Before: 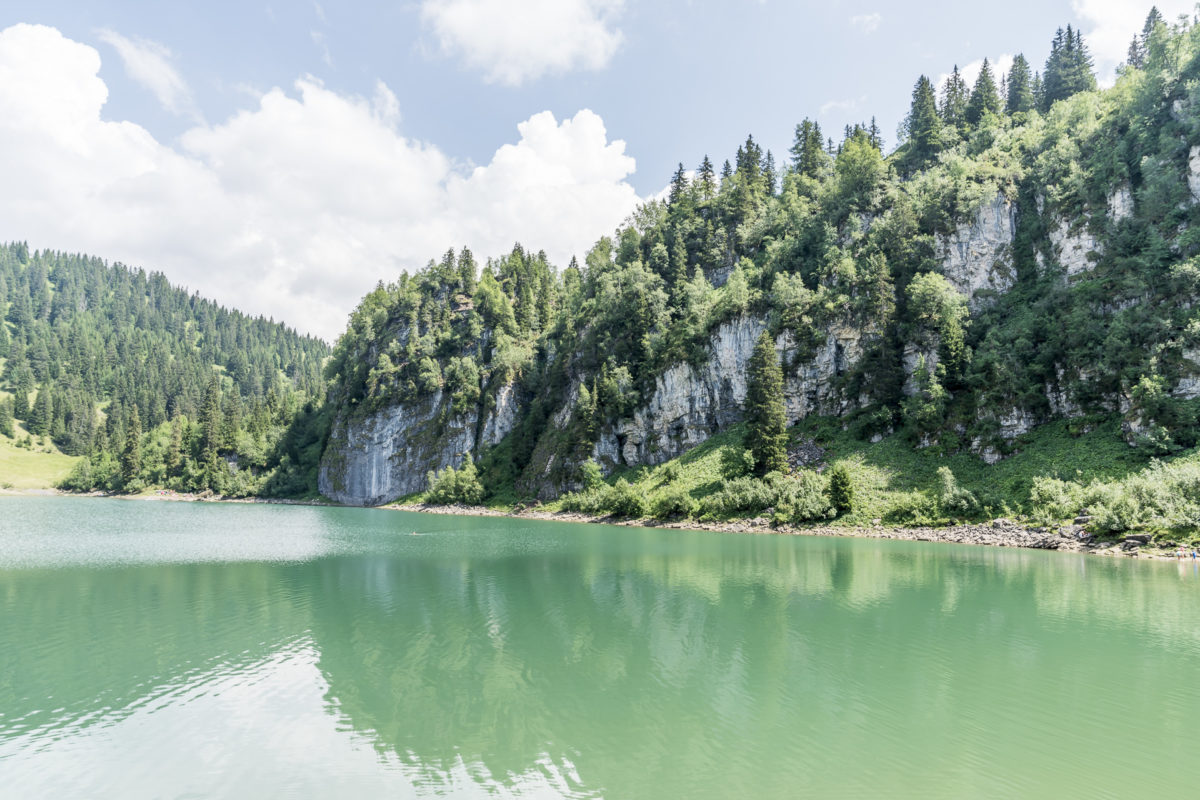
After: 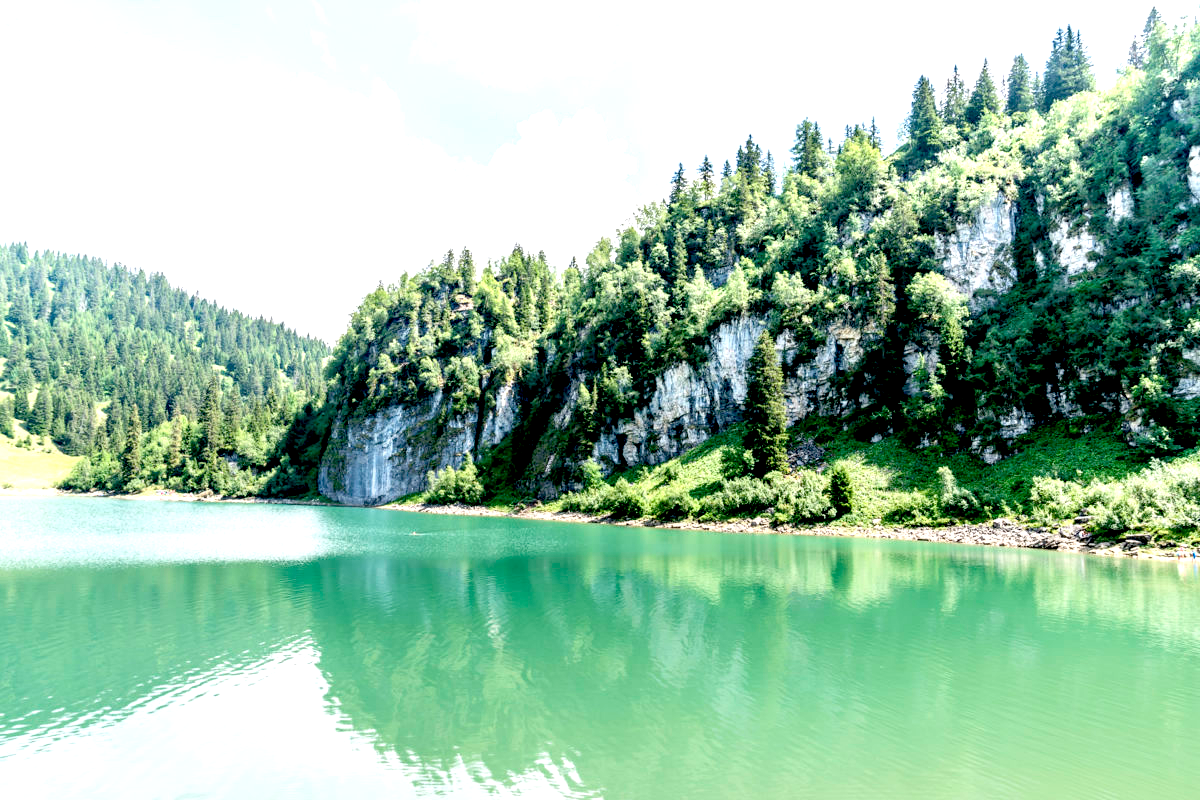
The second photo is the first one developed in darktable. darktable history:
graduated density: rotation -180°, offset 27.42
exposure: black level correction 0.029, exposure -0.073 EV, compensate highlight preservation false
levels: levels [0, 0.374, 0.749]
